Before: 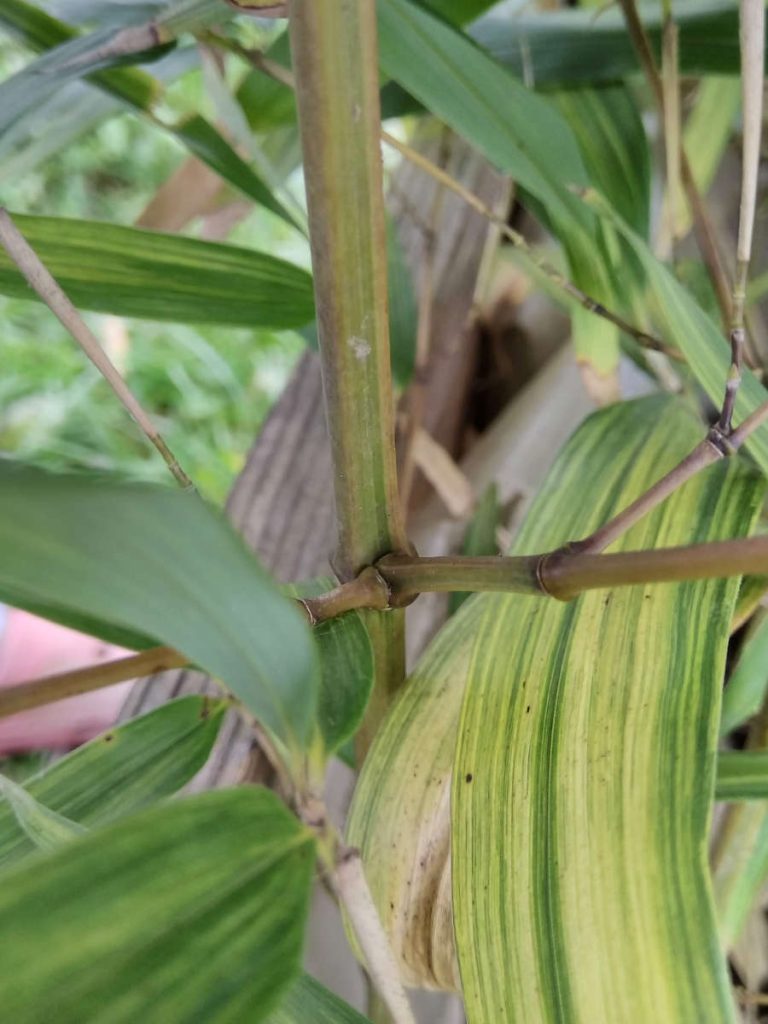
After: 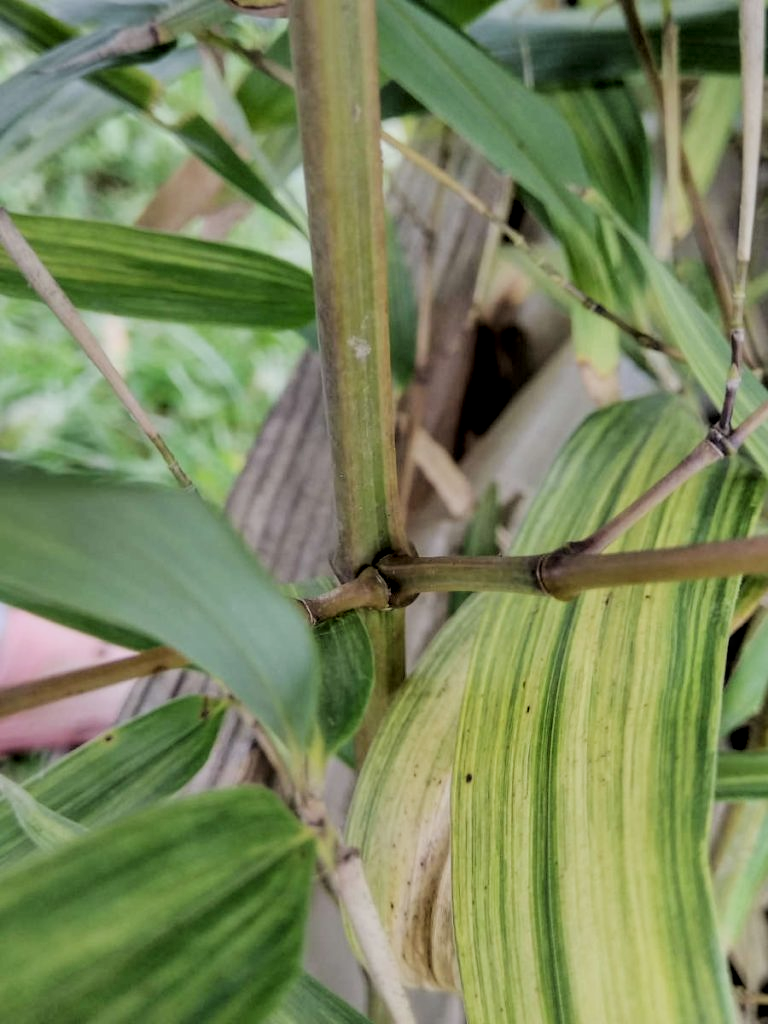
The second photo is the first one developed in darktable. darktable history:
filmic rgb: black relative exposure -5 EV, hardness 2.88, contrast 1.1, highlights saturation mix -20%
local contrast: on, module defaults
